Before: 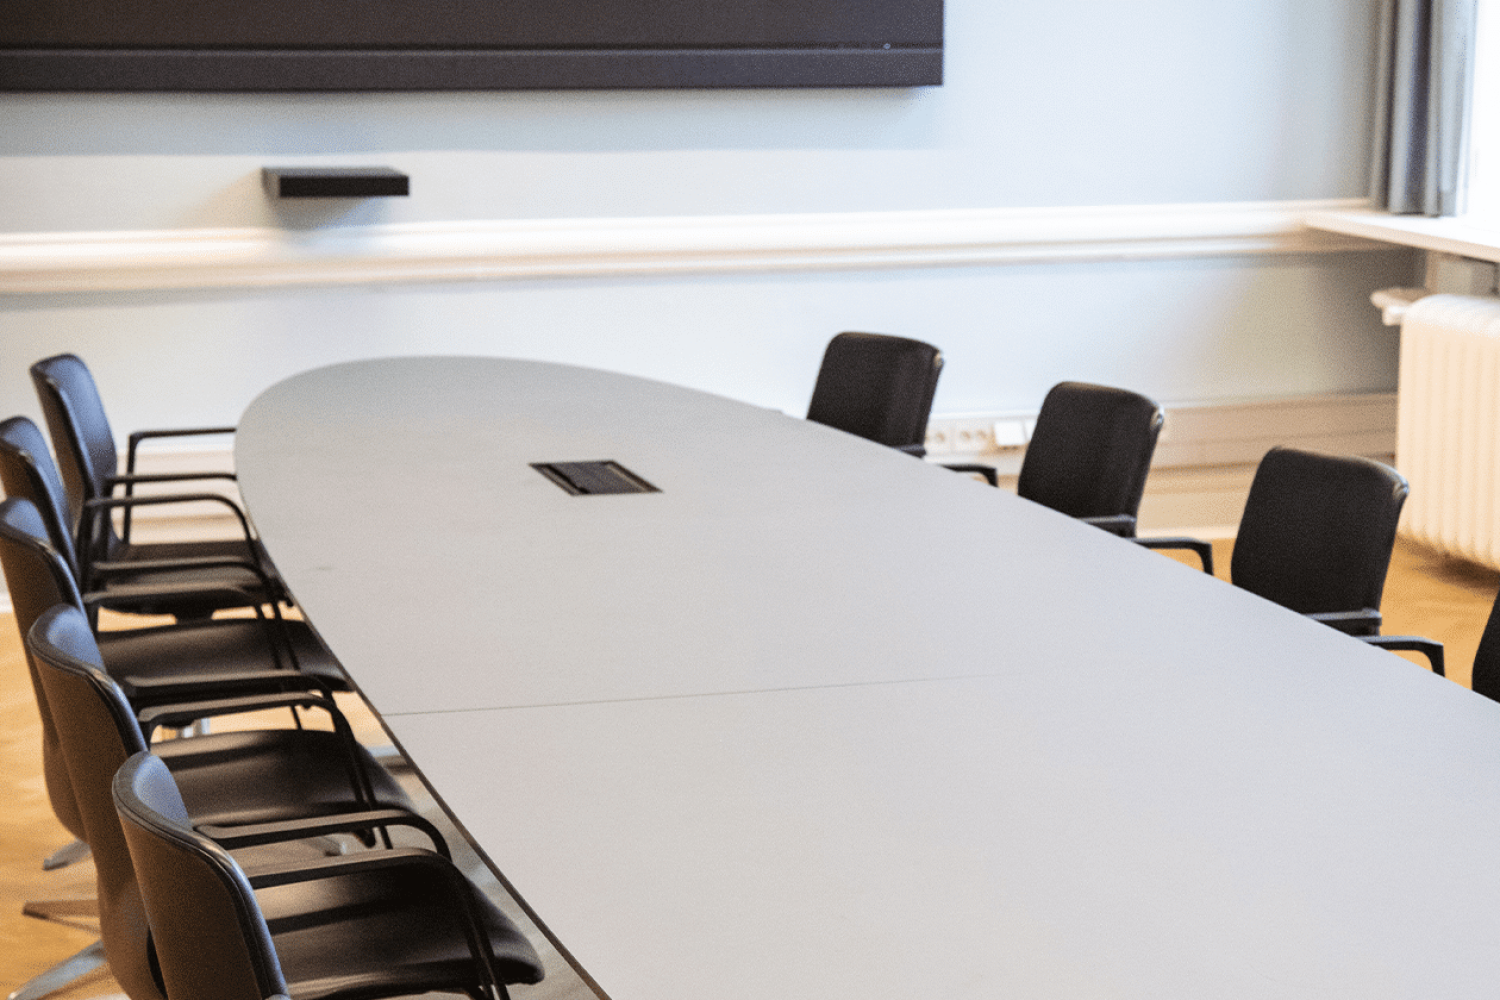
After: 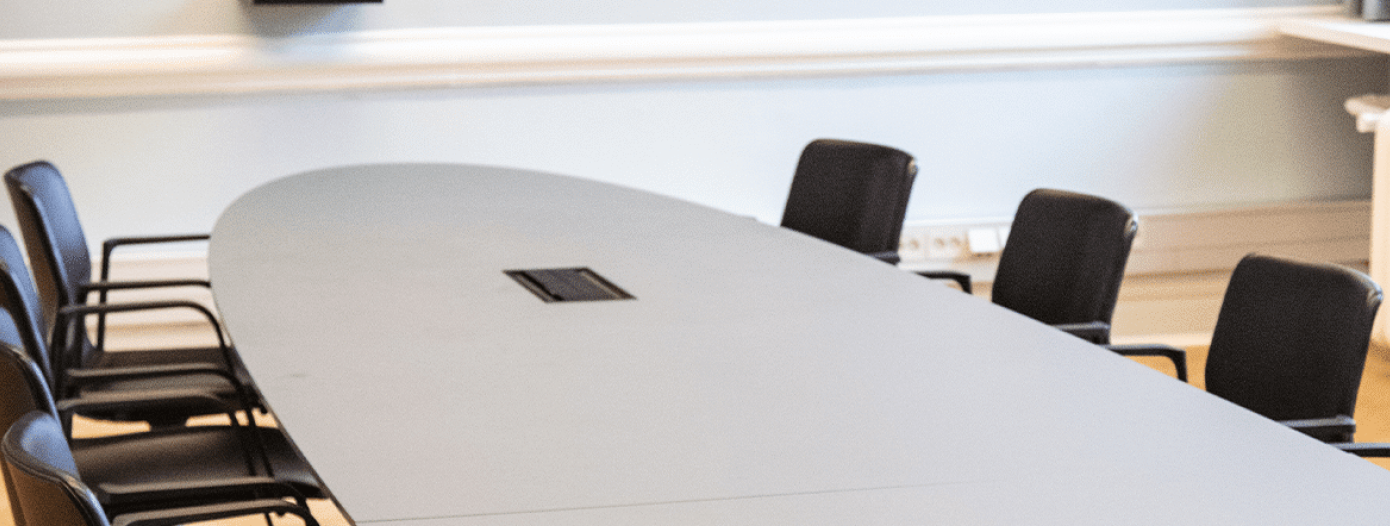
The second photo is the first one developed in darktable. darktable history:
crop: left 1.781%, top 19.338%, right 5.498%, bottom 28.04%
